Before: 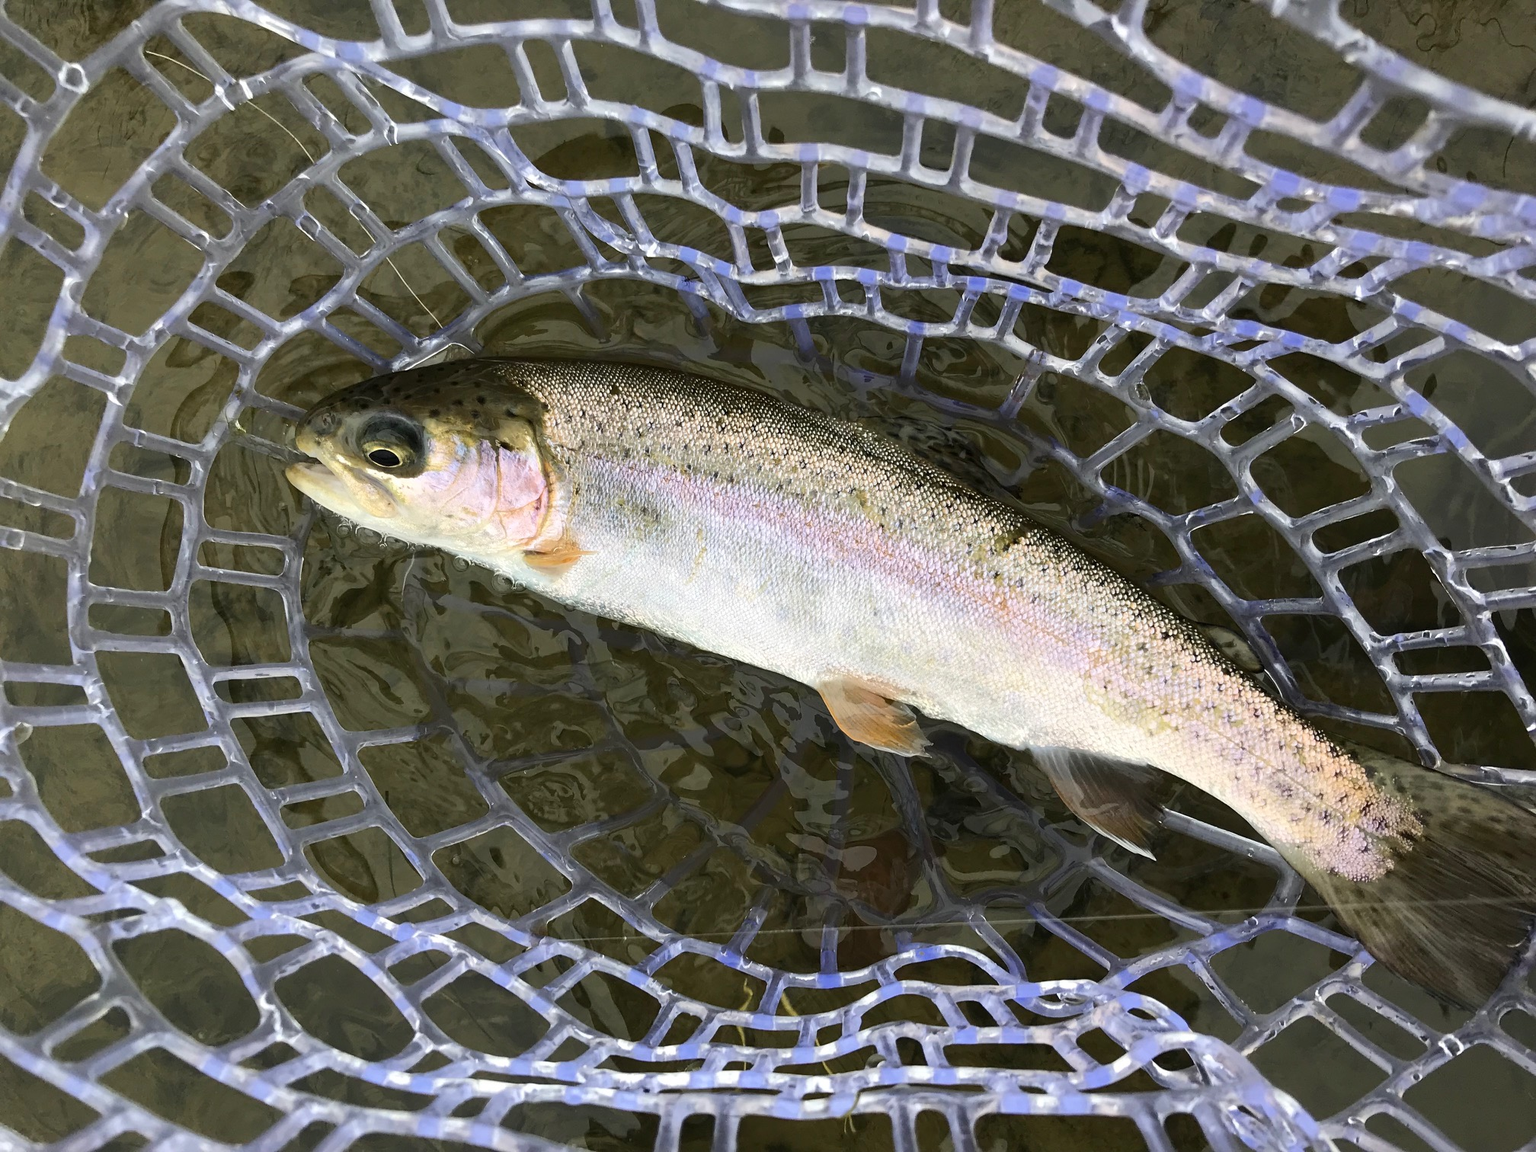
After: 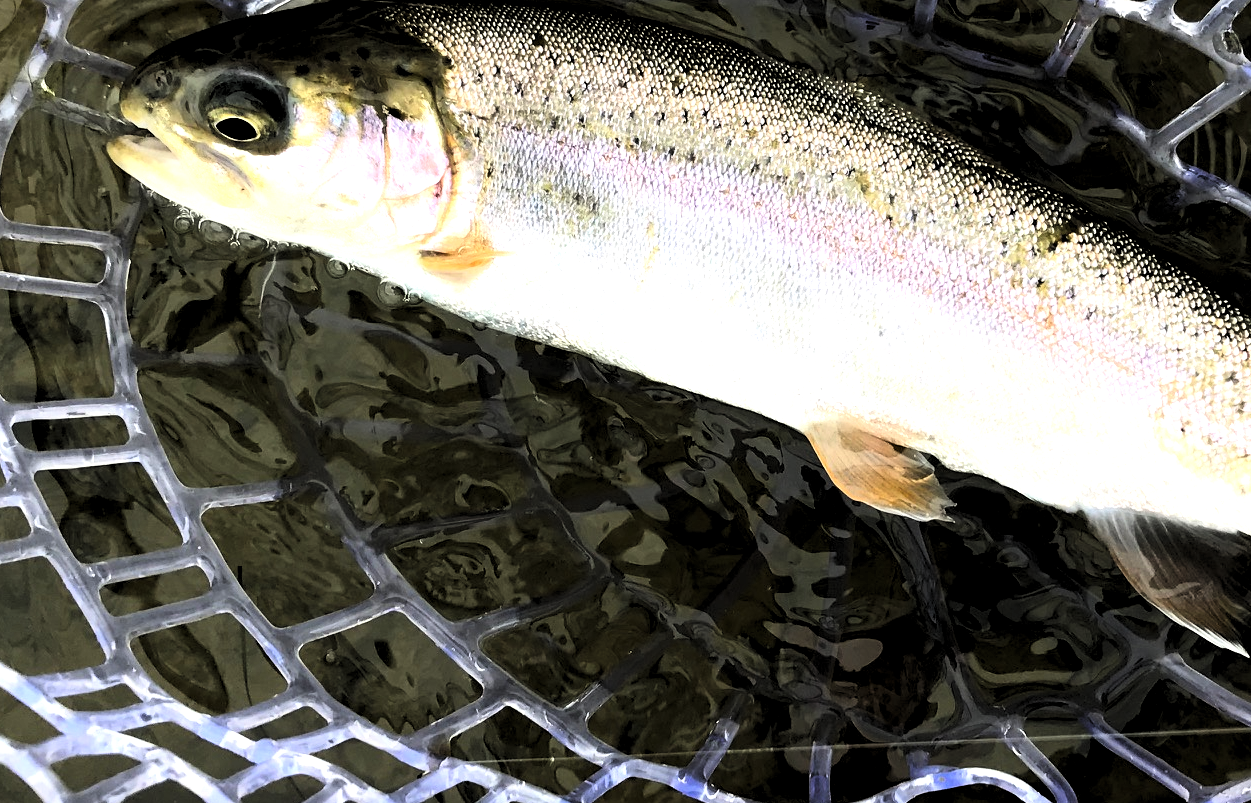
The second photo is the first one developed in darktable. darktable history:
crop: left 13.312%, top 31.28%, right 24.627%, bottom 15.582%
exposure: compensate highlight preservation false
levels: levels [0.182, 0.542, 0.902]
contrast brightness saturation: contrast 0.2, brightness 0.16, saturation 0.22
